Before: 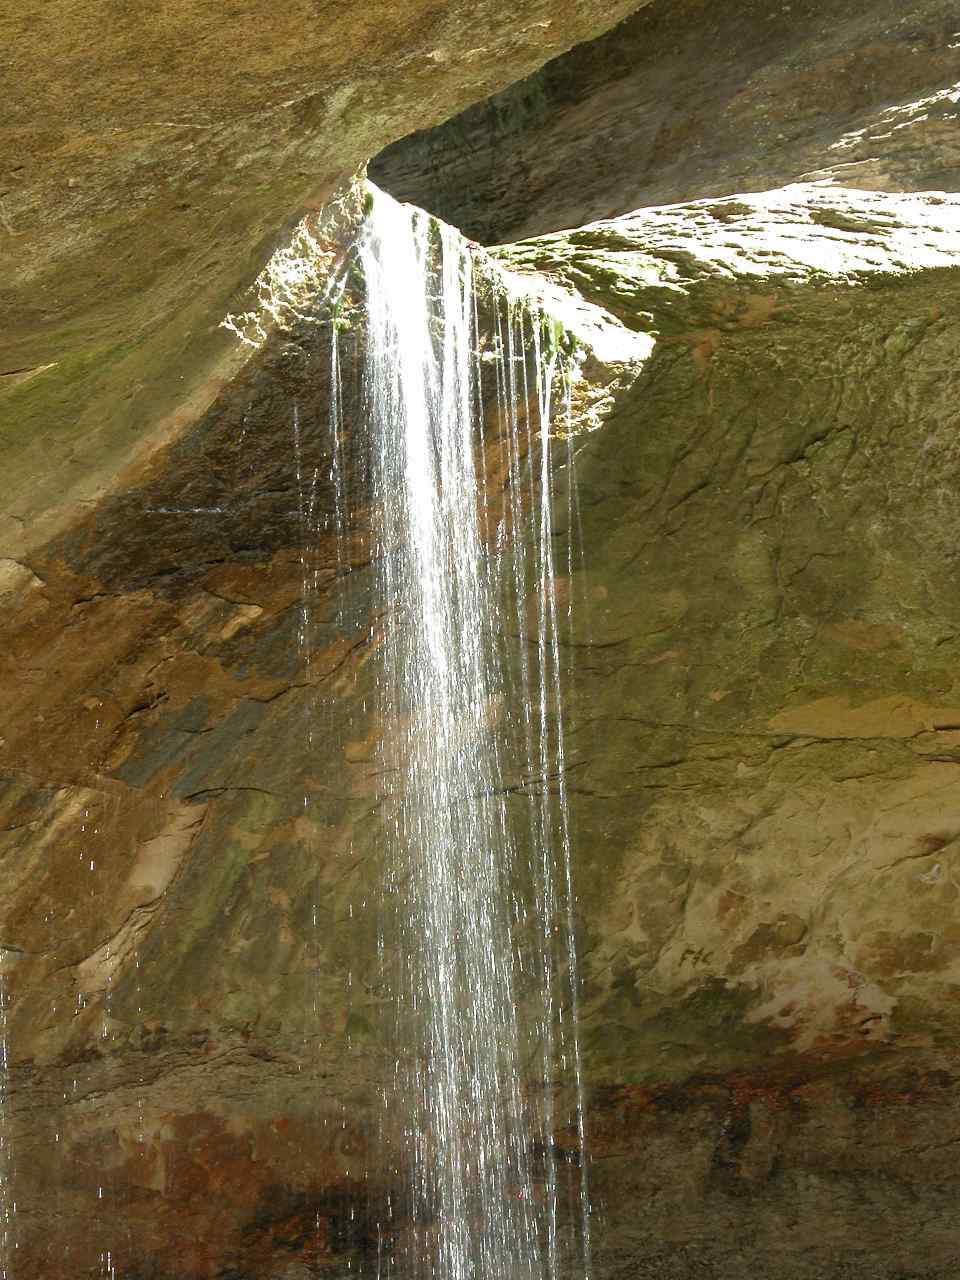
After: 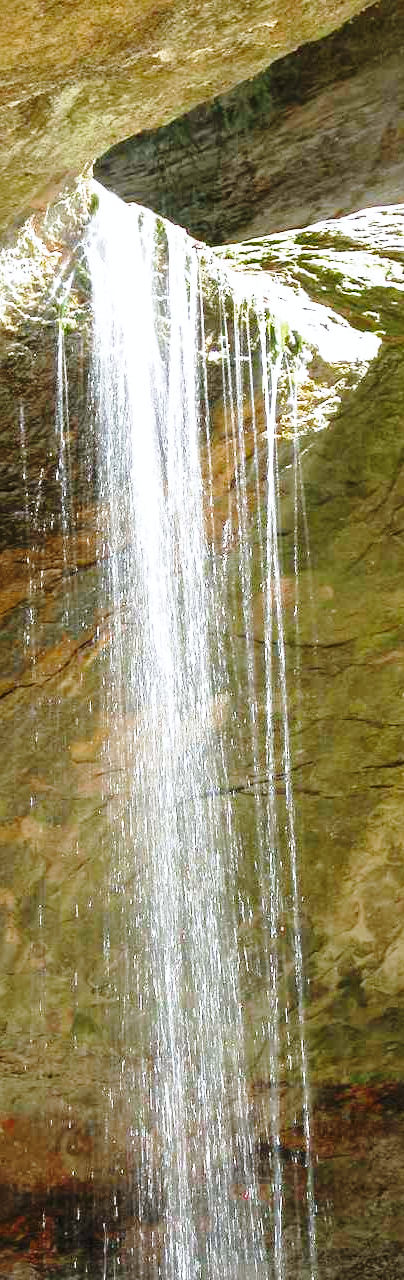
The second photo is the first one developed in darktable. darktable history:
base curve: curves: ch0 [(0, 0) (0.028, 0.03) (0.121, 0.232) (0.46, 0.748) (0.859, 0.968) (1, 1)], preserve colors none
crop: left 28.583%, right 29.231%
color calibration: illuminant as shot in camera, x 0.358, y 0.373, temperature 4628.91 K
